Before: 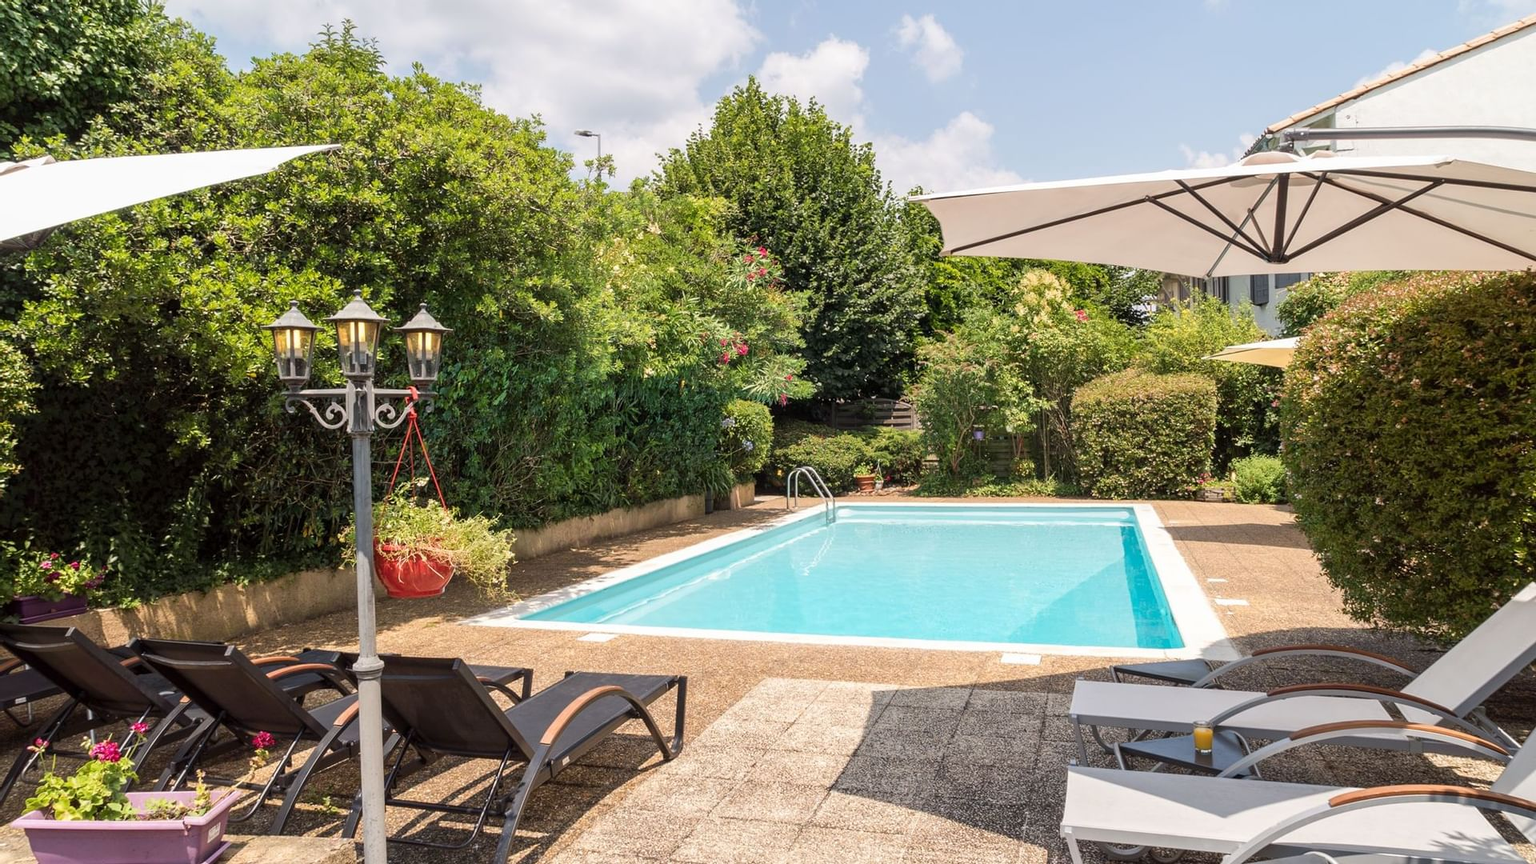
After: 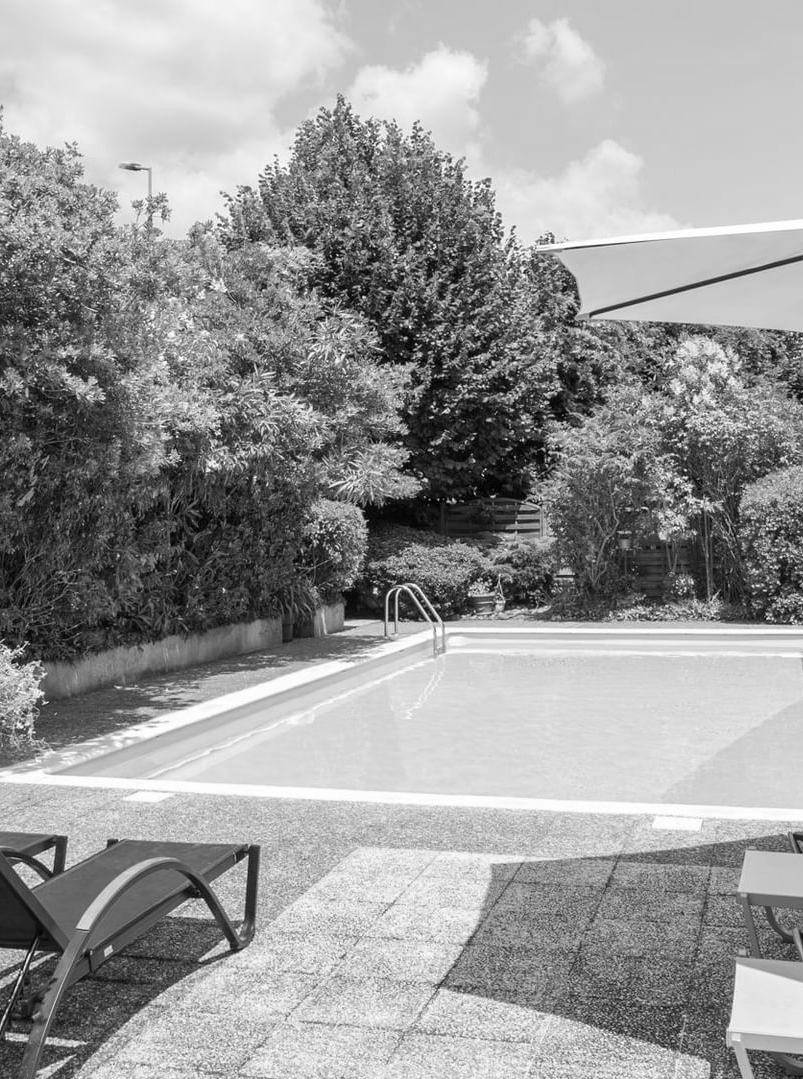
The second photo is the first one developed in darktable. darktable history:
crop: left 31.228%, right 26.904%
color zones: curves: ch1 [(0, -0.014) (0.143, -0.013) (0.286, -0.013) (0.429, -0.016) (0.571, -0.019) (0.714, -0.015) (0.857, 0.002) (1, -0.014)]
